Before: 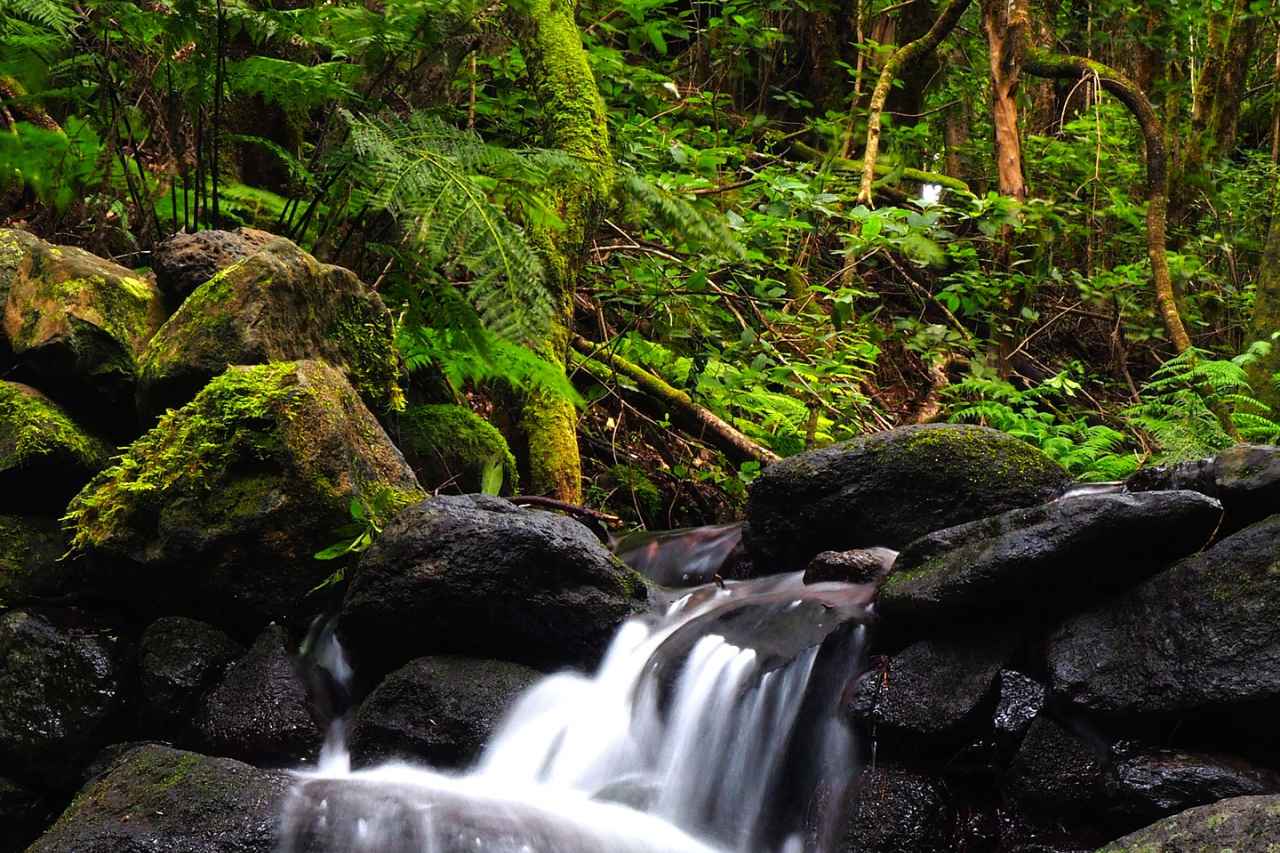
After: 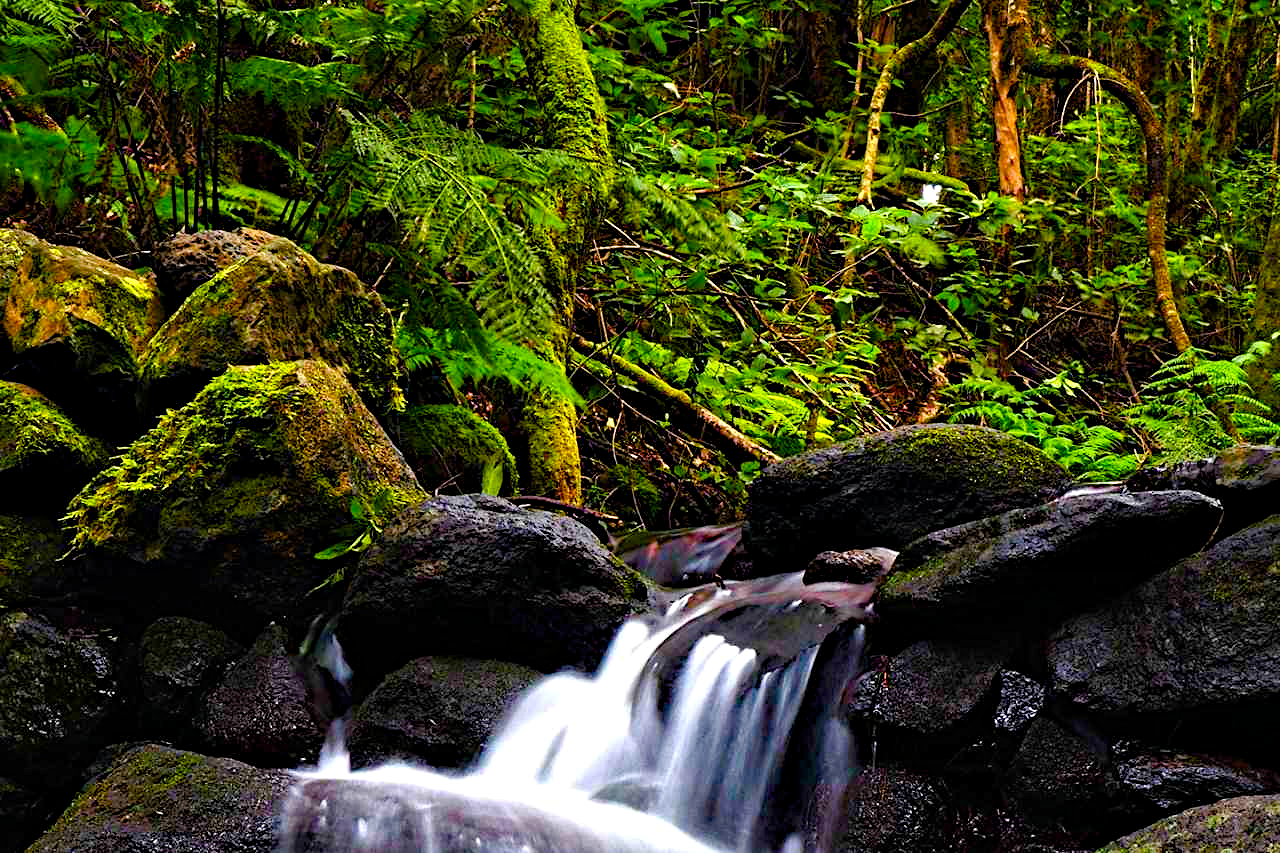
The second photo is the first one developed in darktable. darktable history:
contrast equalizer: octaves 7, y [[0.6 ×6], [0.55 ×6], [0 ×6], [0 ×6], [0 ×6]], mix 0.3
color balance rgb: perceptual saturation grading › global saturation 20%, perceptual saturation grading › highlights -25%, perceptual saturation grading › shadows 50.52%, global vibrance 40.24%
color balance rgb "light contrast": perceptual brilliance grading › highlights 10%, perceptual brilliance grading › mid-tones 5%, perceptual brilliance grading › shadows -10%
diffuse or sharpen "sharpen demosaicing: AA filter": edge sensitivity 1, 1st order anisotropy 100%, 2nd order anisotropy 100%, 3rd order anisotropy 100%, 4th order anisotropy 100%, 1st order speed -25%, 2nd order speed -25%, 3rd order speed -25%, 4th order speed -25%
haze removal: adaptive false
